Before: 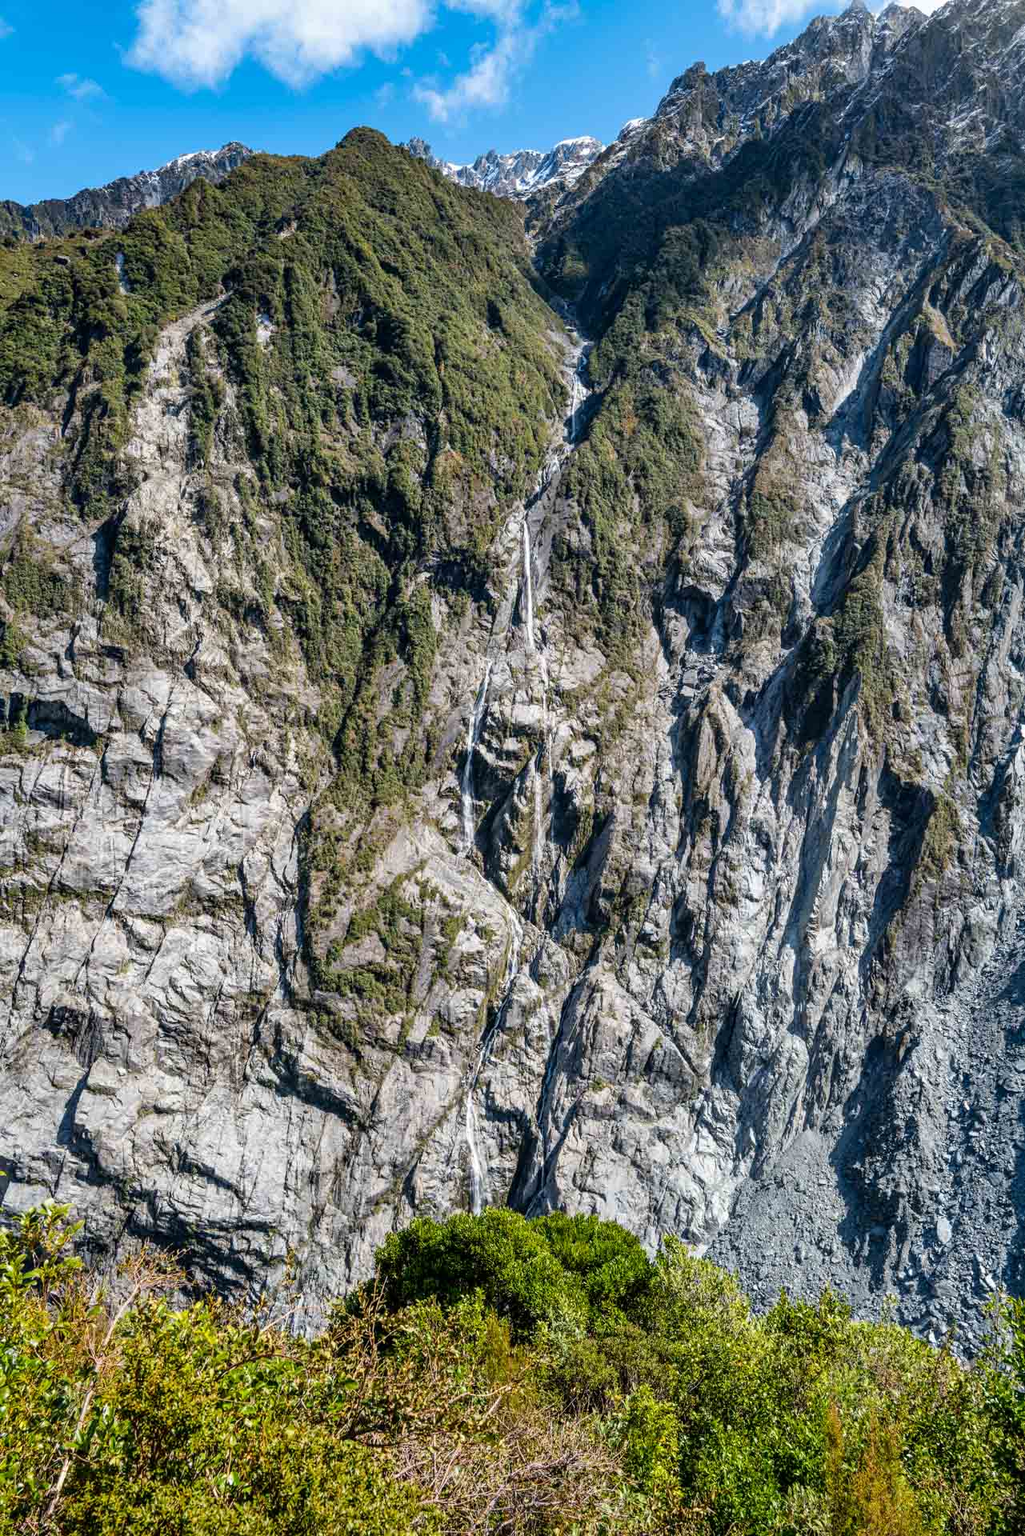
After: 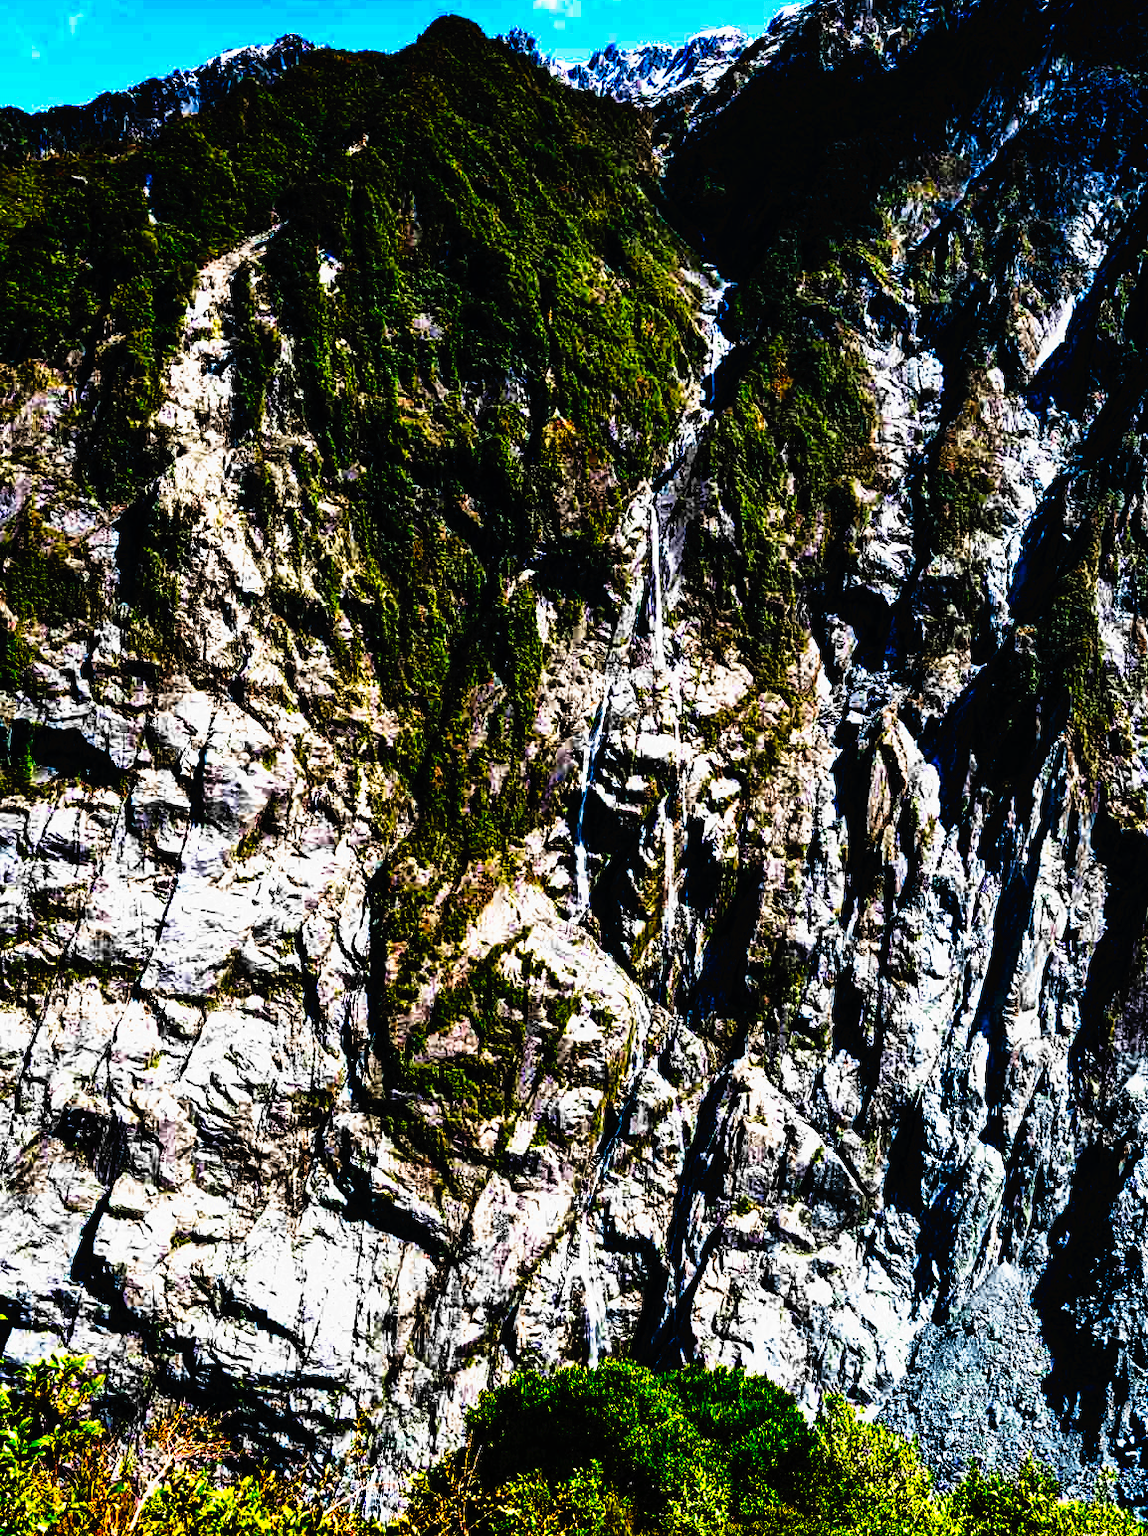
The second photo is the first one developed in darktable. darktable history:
tone curve: curves: ch0 [(0, 0) (0.003, 0.005) (0.011, 0.005) (0.025, 0.006) (0.044, 0.008) (0.069, 0.01) (0.1, 0.012) (0.136, 0.015) (0.177, 0.019) (0.224, 0.017) (0.277, 0.015) (0.335, 0.018) (0.399, 0.043) (0.468, 0.118) (0.543, 0.349) (0.623, 0.591) (0.709, 0.88) (0.801, 0.983) (0.898, 0.973) (1, 1)], preserve colors none
crop: top 7.452%, right 9.908%, bottom 12.091%
tone equalizer: edges refinement/feathering 500, mask exposure compensation -1.57 EV, preserve details no
